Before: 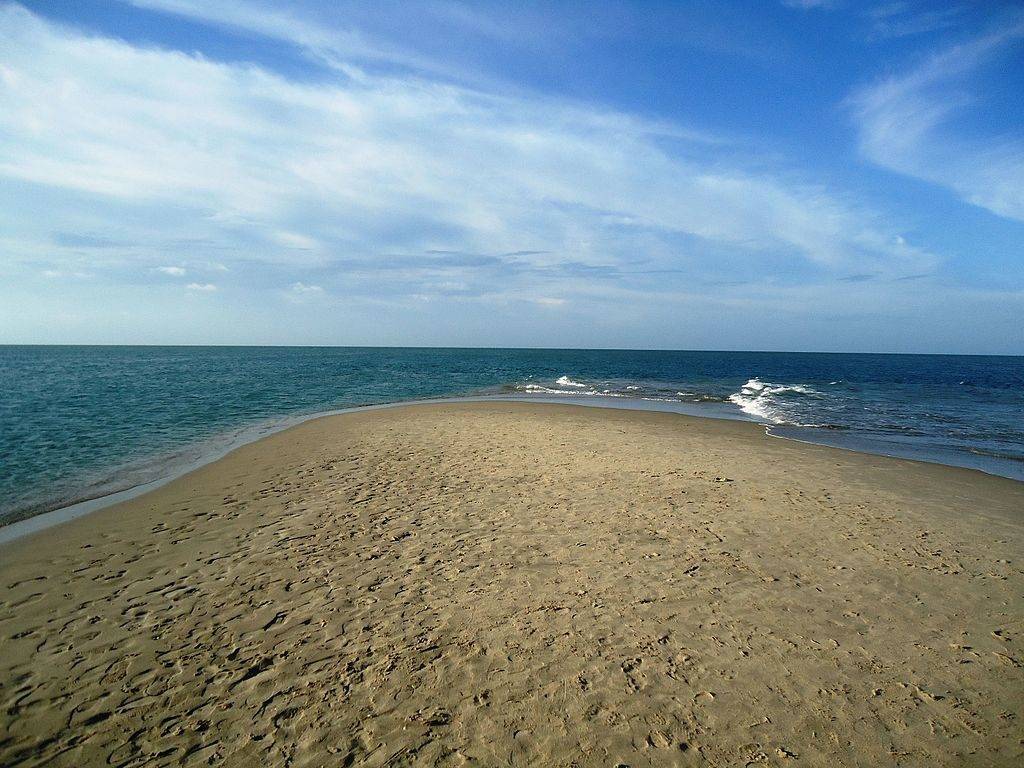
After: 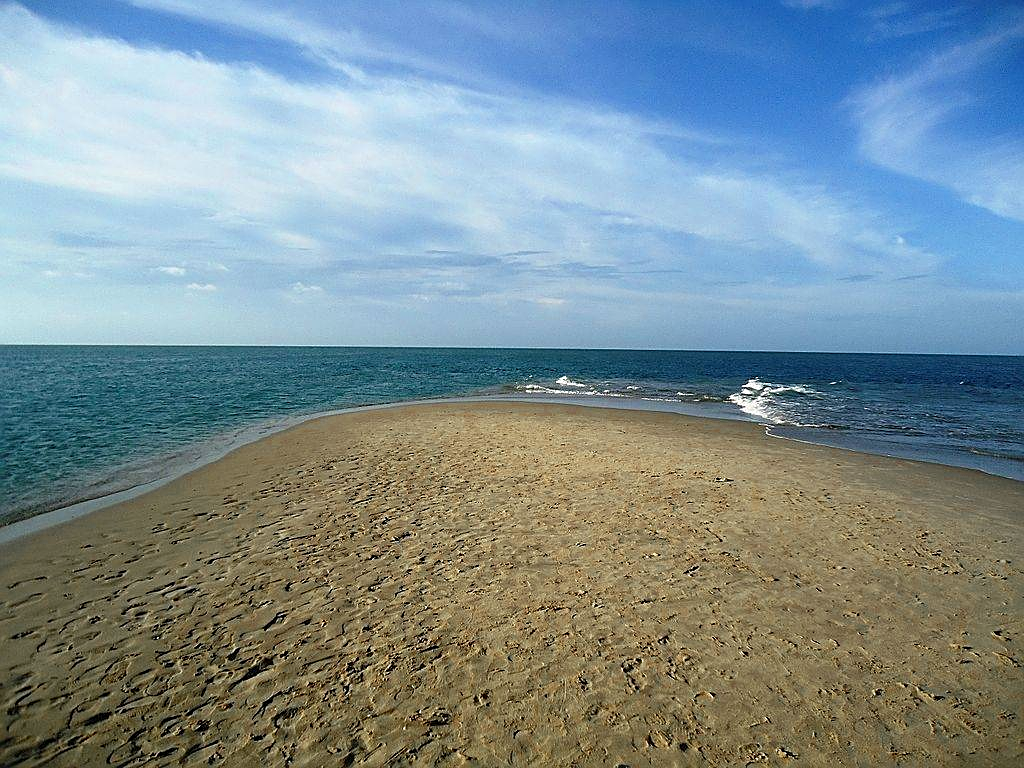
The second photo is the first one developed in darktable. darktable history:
color zones: curves: ch0 [(0.11, 0.396) (0.195, 0.36) (0.25, 0.5) (0.303, 0.412) (0.357, 0.544) (0.75, 0.5) (0.967, 0.328)]; ch1 [(0, 0.468) (0.112, 0.512) (0.202, 0.6) (0.25, 0.5) (0.307, 0.352) (0.357, 0.544) (0.75, 0.5) (0.963, 0.524)]
sharpen: on, module defaults
